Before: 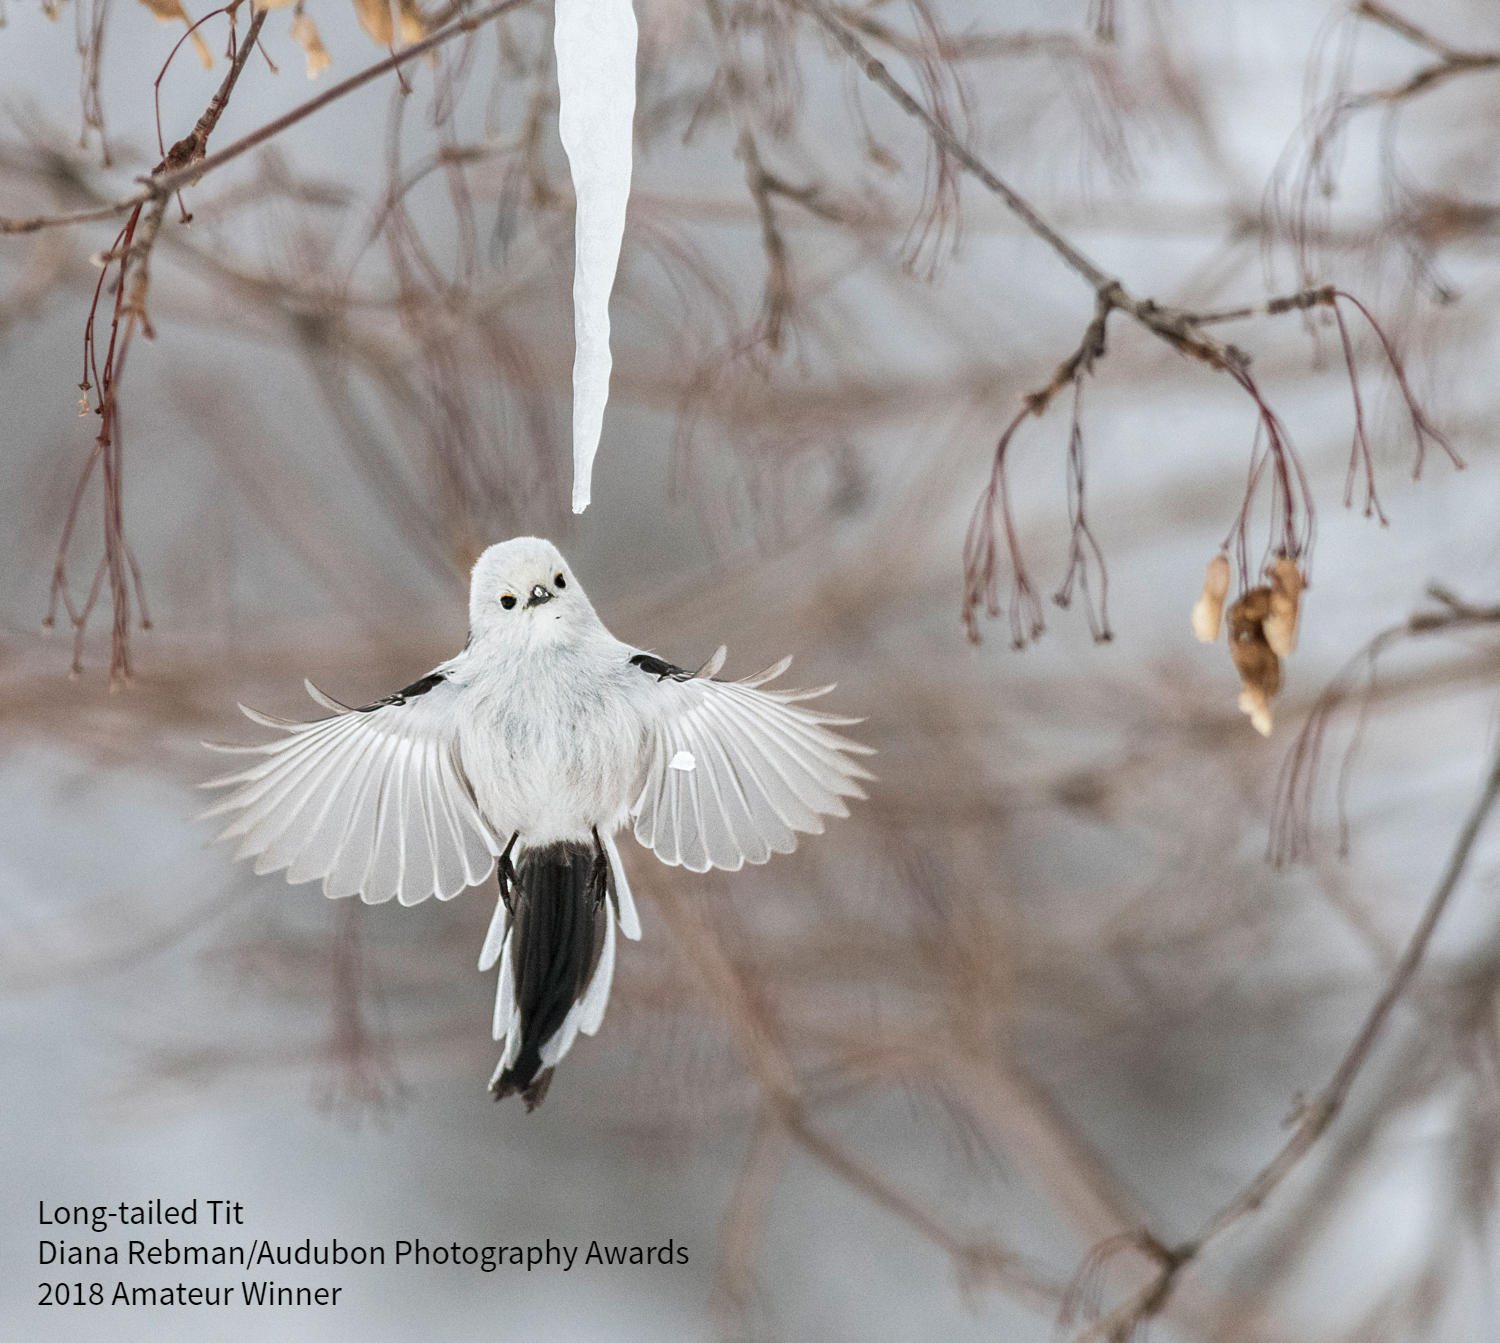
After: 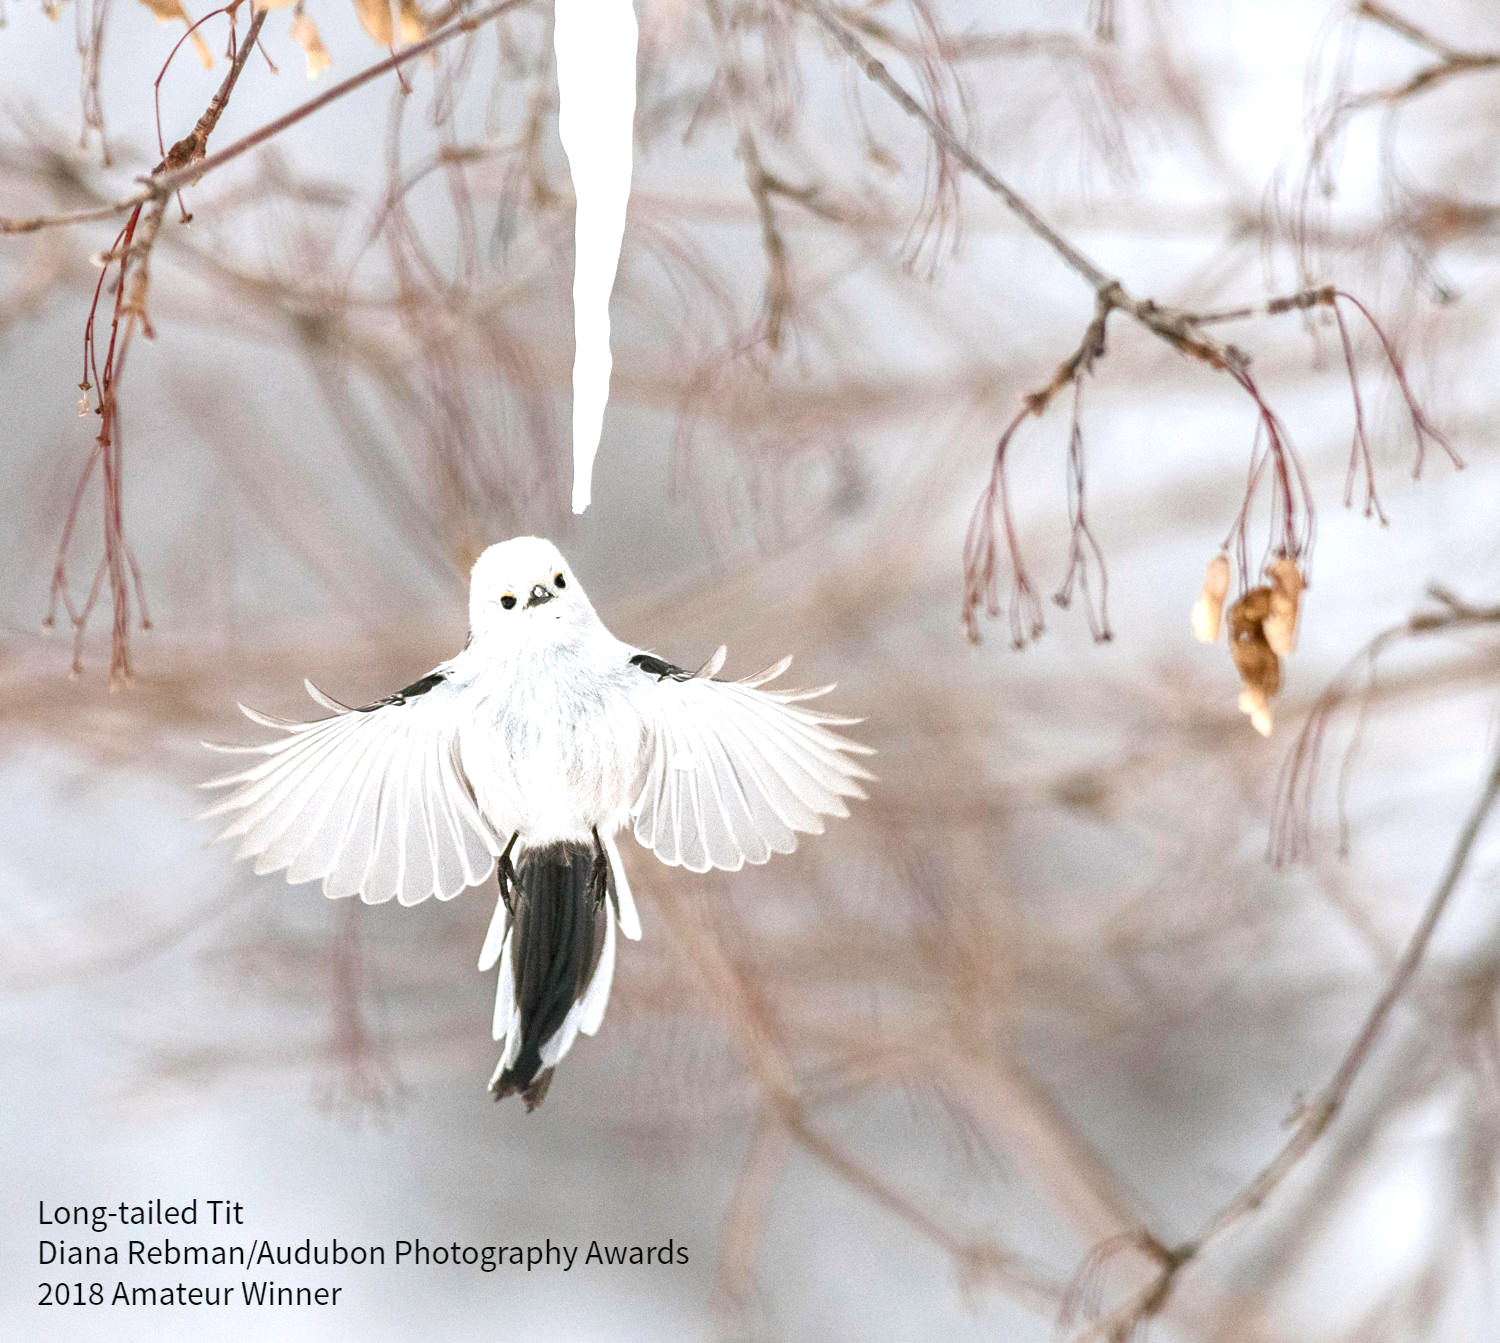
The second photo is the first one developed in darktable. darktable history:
exposure: black level correction 0, exposure 0.95 EV, compensate exposure bias true, compensate highlight preservation false
tone curve: curves: ch0 [(0, 0) (0.003, 0.003) (0.011, 0.011) (0.025, 0.024) (0.044, 0.043) (0.069, 0.068) (0.1, 0.097) (0.136, 0.133) (0.177, 0.173) (0.224, 0.219) (0.277, 0.27) (0.335, 0.327) (0.399, 0.39) (0.468, 0.457) (0.543, 0.545) (0.623, 0.625) (0.709, 0.71) (0.801, 0.801) (0.898, 0.898) (1, 1)], preserve colors none
color balance rgb: shadows lift › chroma 1%, shadows lift › hue 113°, highlights gain › chroma 0.2%, highlights gain › hue 333°, perceptual saturation grading › global saturation 20%, perceptual saturation grading › highlights -25%, perceptual saturation grading › shadows 25%, contrast -10%
